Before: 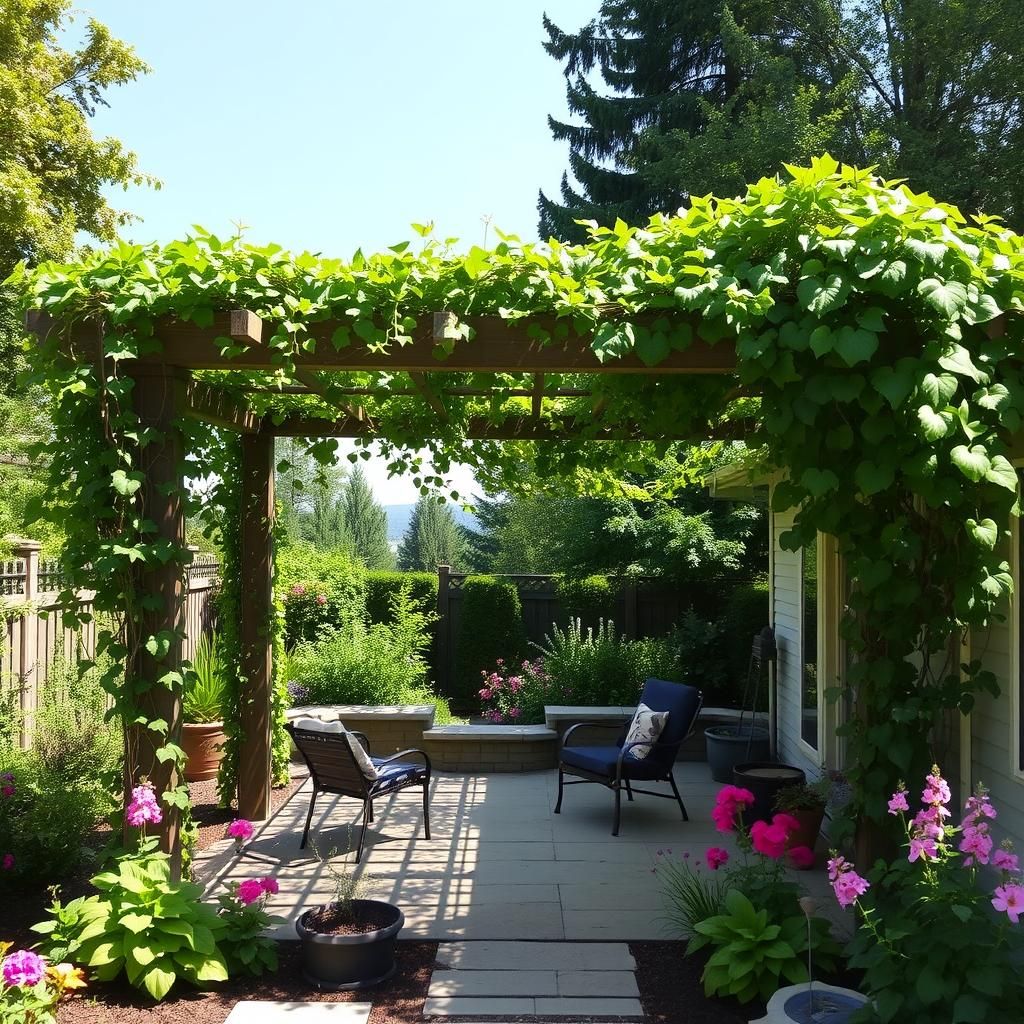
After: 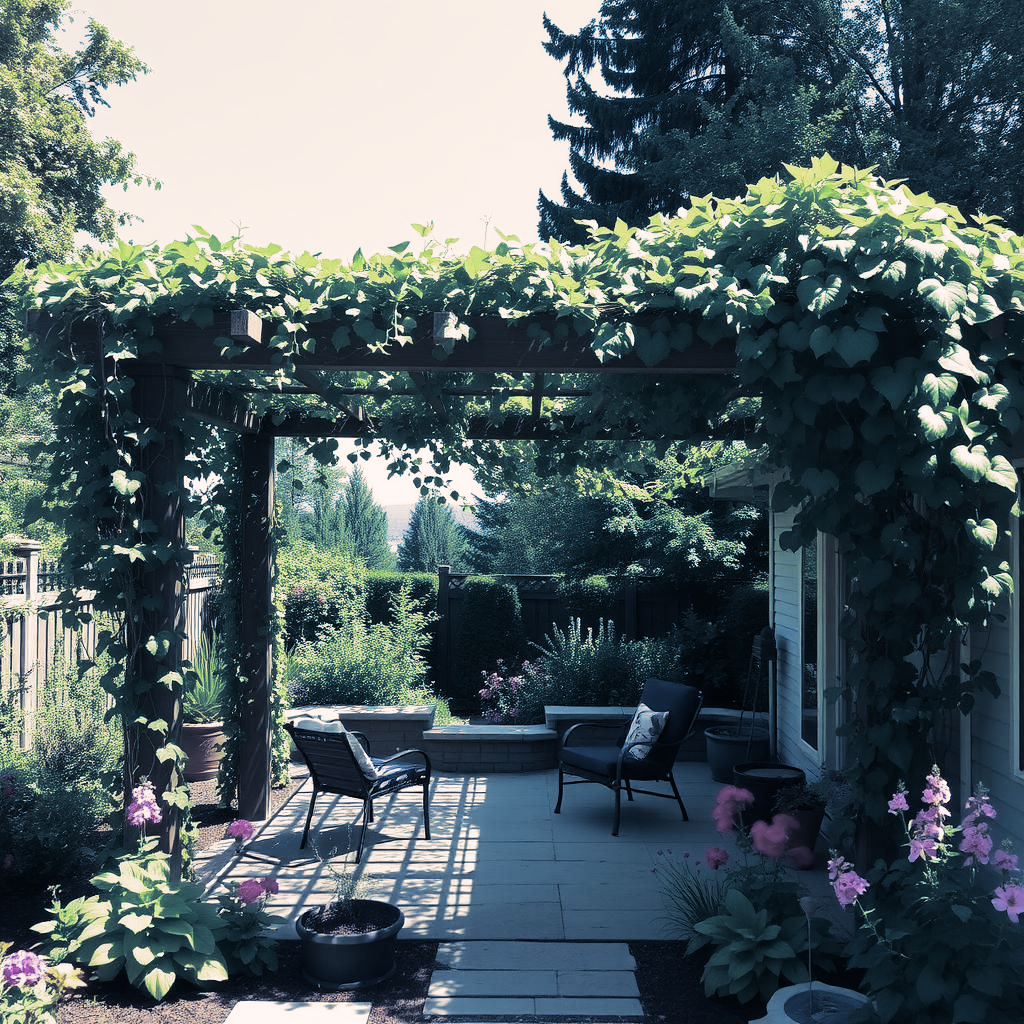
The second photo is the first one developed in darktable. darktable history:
color correction: highlights a* -12.64, highlights b* -18.1, saturation 0.7
velvia: on, module defaults
split-toning: shadows › hue 226.8°, shadows › saturation 0.56, highlights › hue 28.8°, balance -40, compress 0%
